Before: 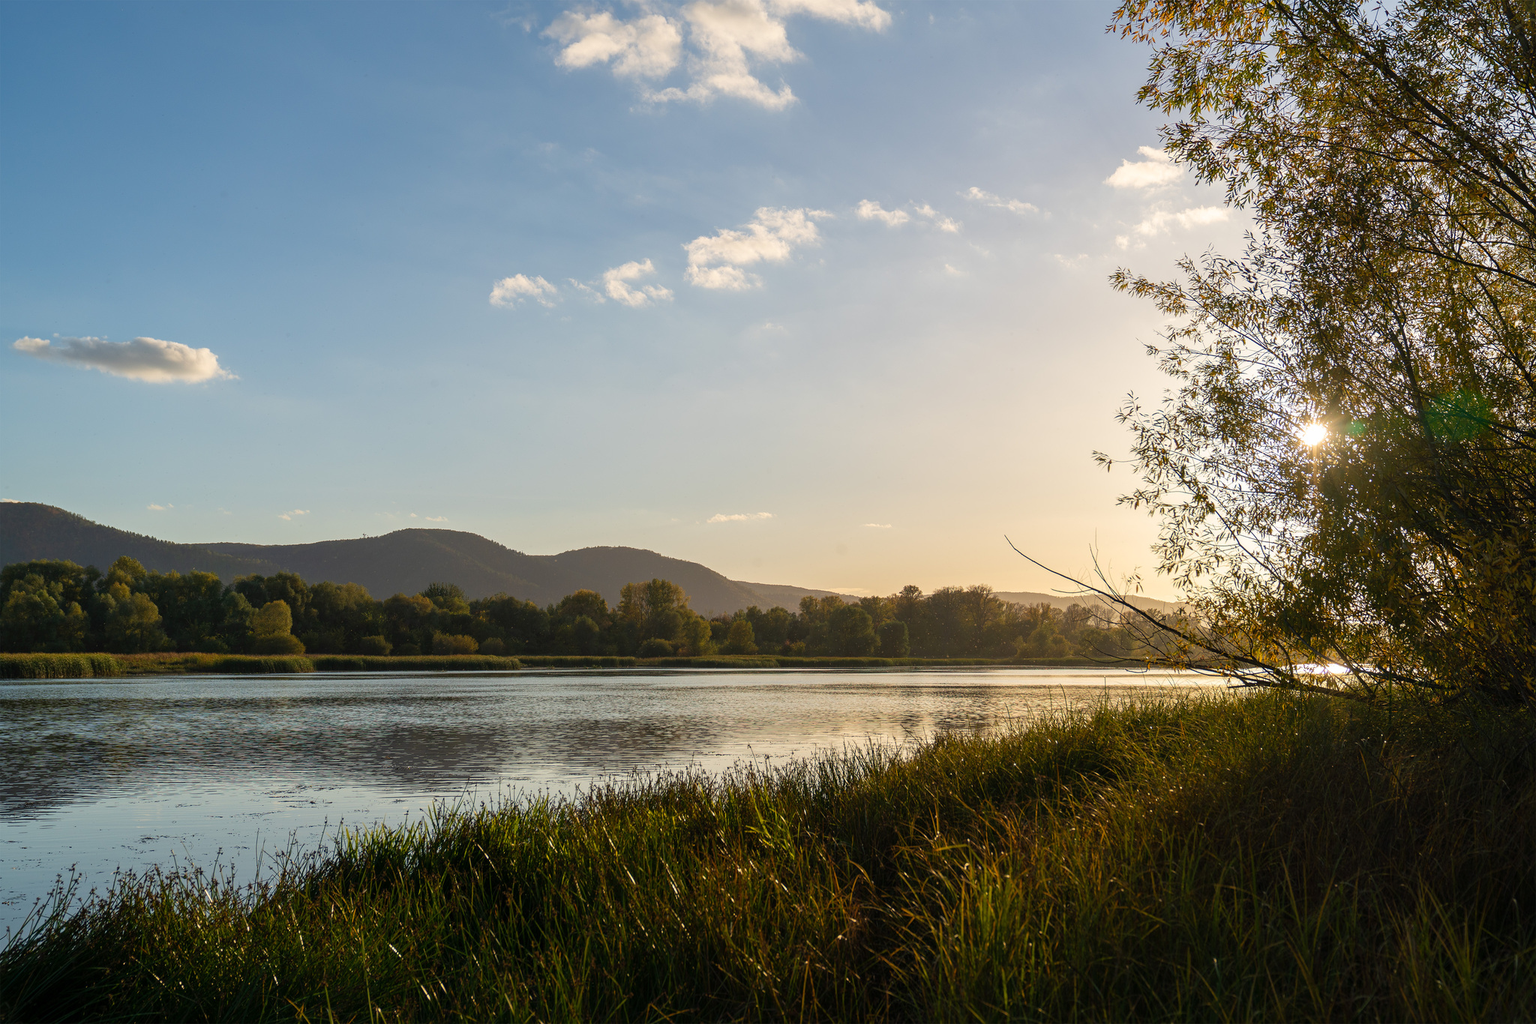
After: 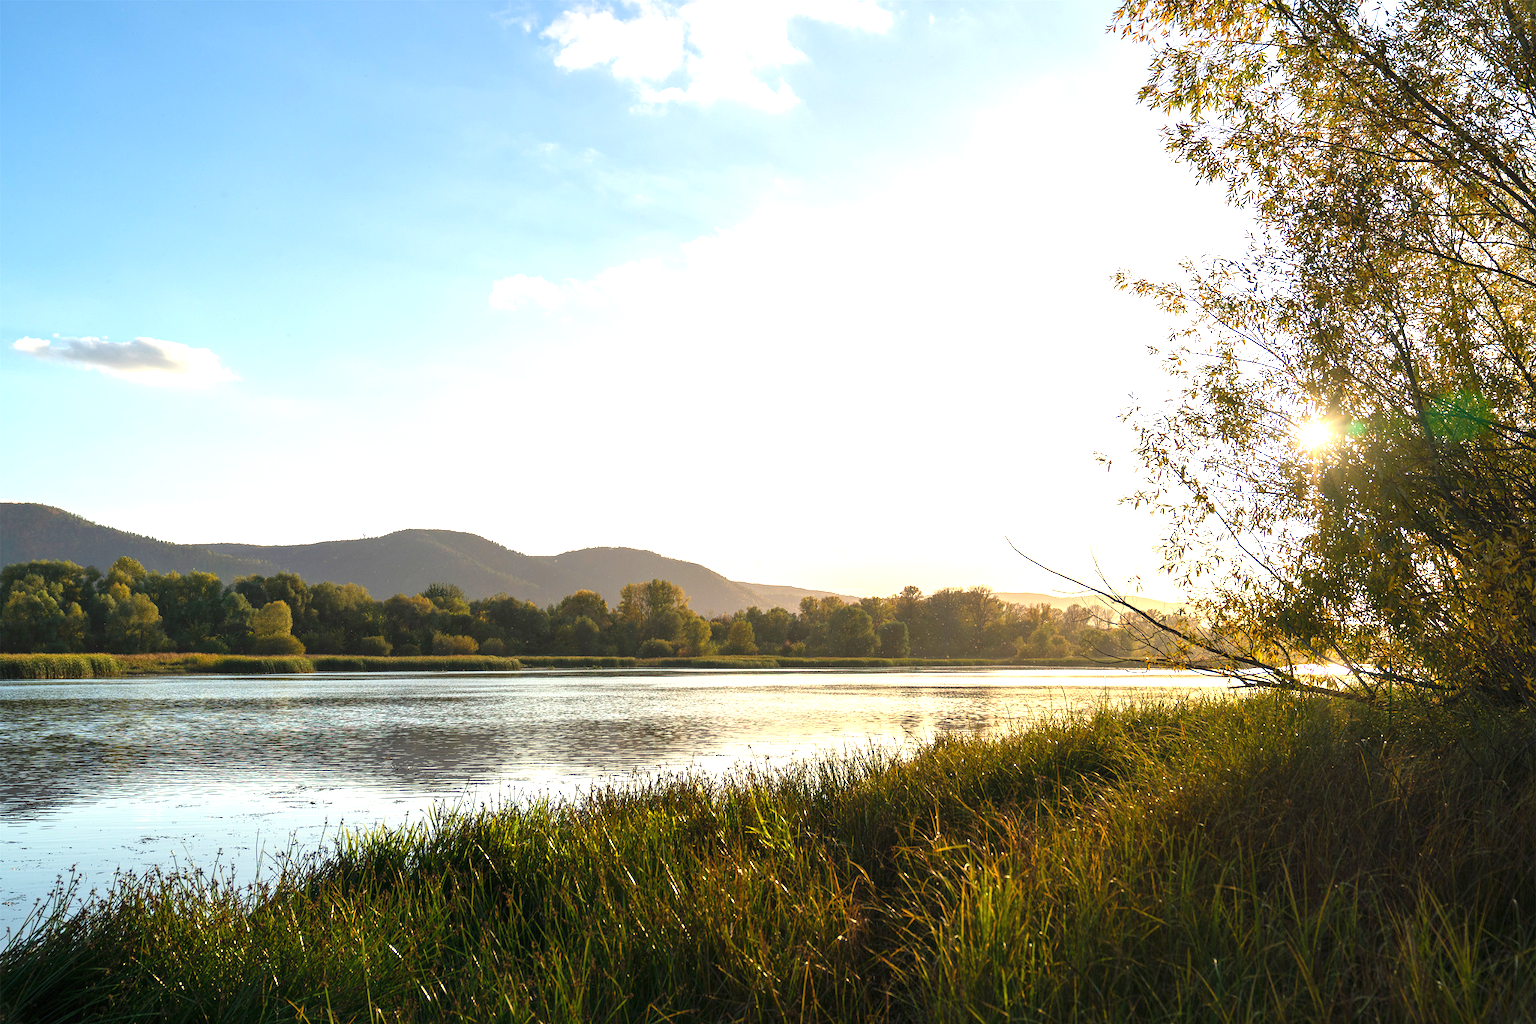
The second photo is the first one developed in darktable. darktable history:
exposure: black level correction 0, exposure 1.361 EV, compensate highlight preservation false
